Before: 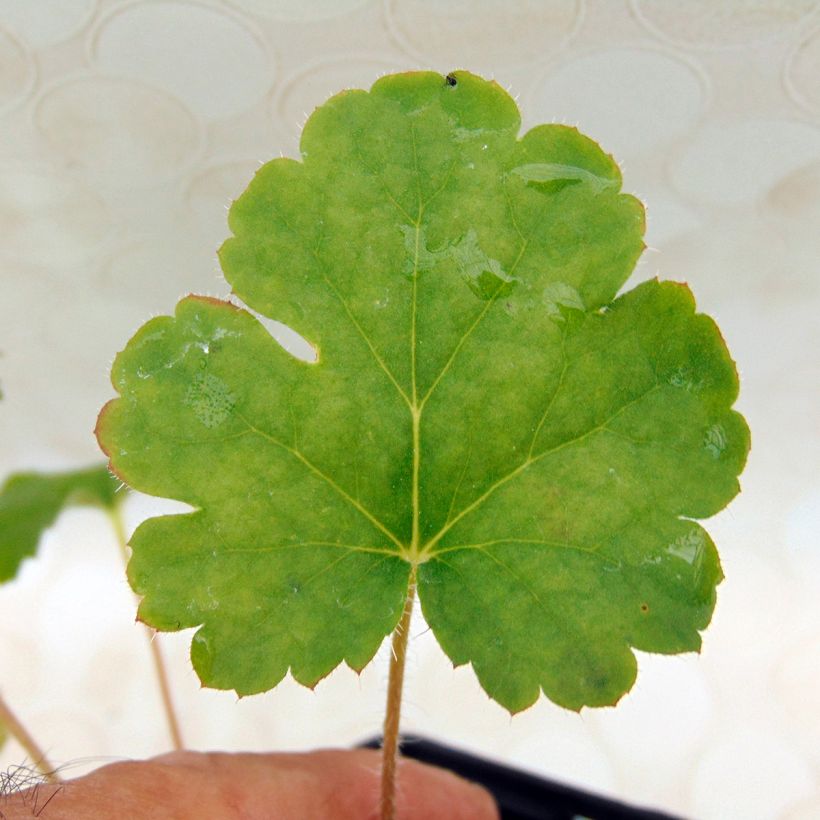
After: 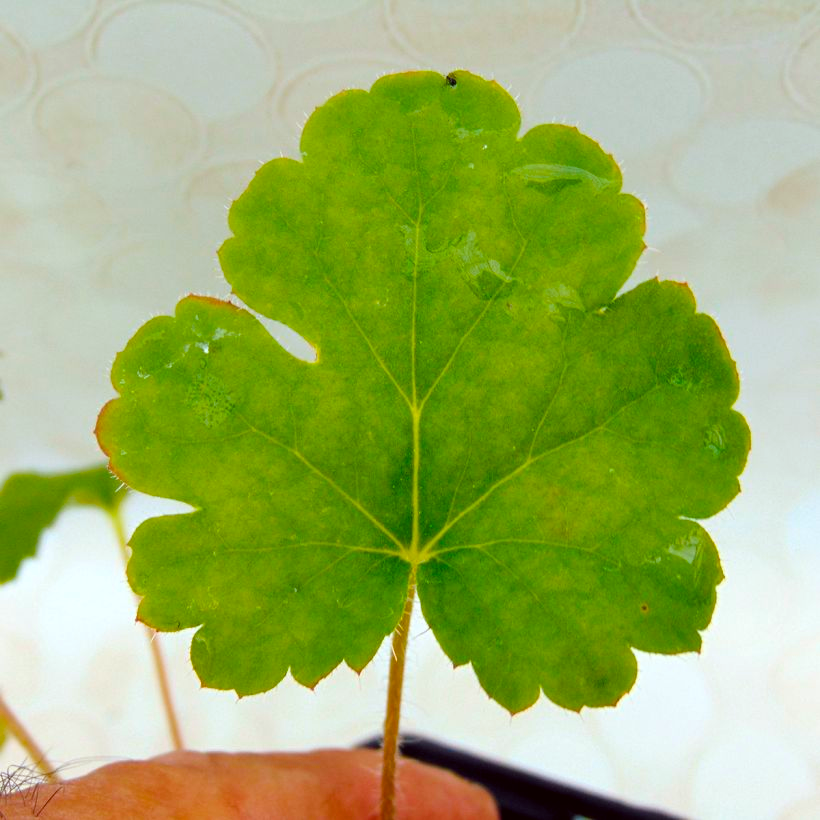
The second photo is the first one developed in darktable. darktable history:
color correction: highlights a* -5.1, highlights b* -3.5, shadows a* 3.81, shadows b* 4.25
color balance rgb: highlights gain › chroma 0.111%, highlights gain › hue 331.36°, linear chroma grading › global chroma 14.819%, perceptual saturation grading › global saturation 30.555%
